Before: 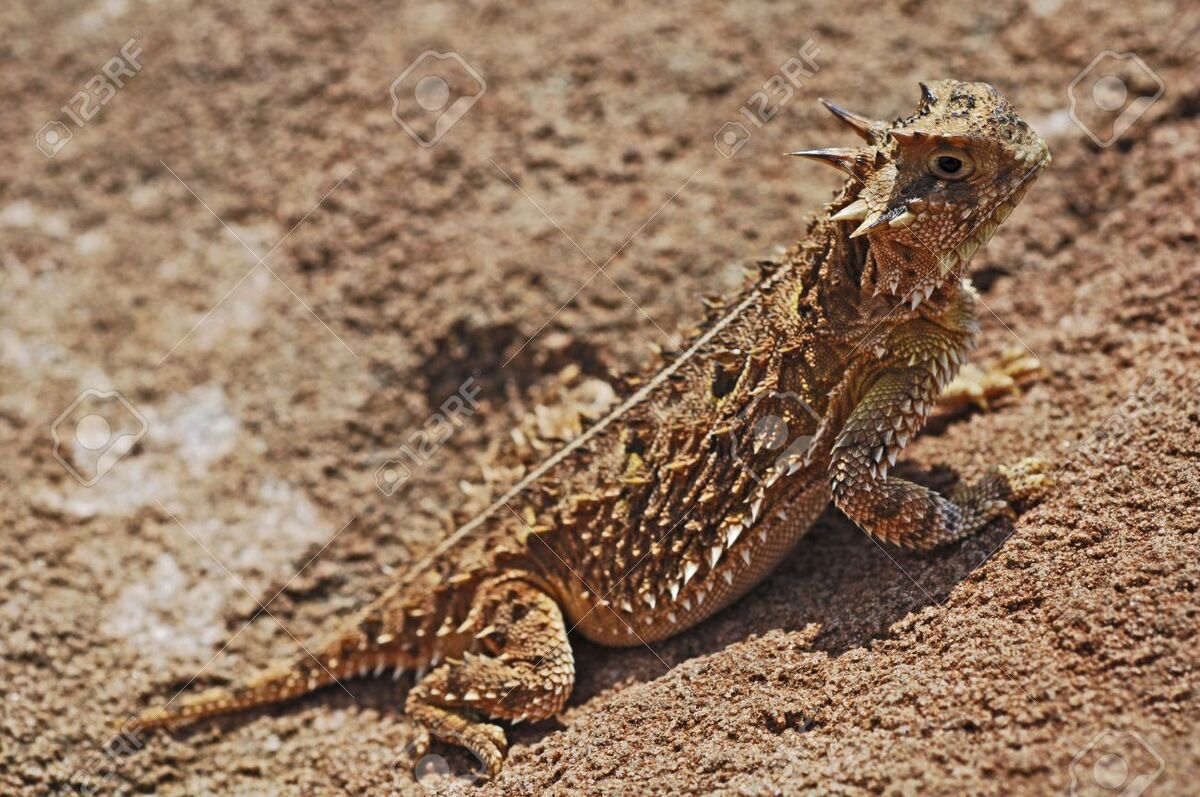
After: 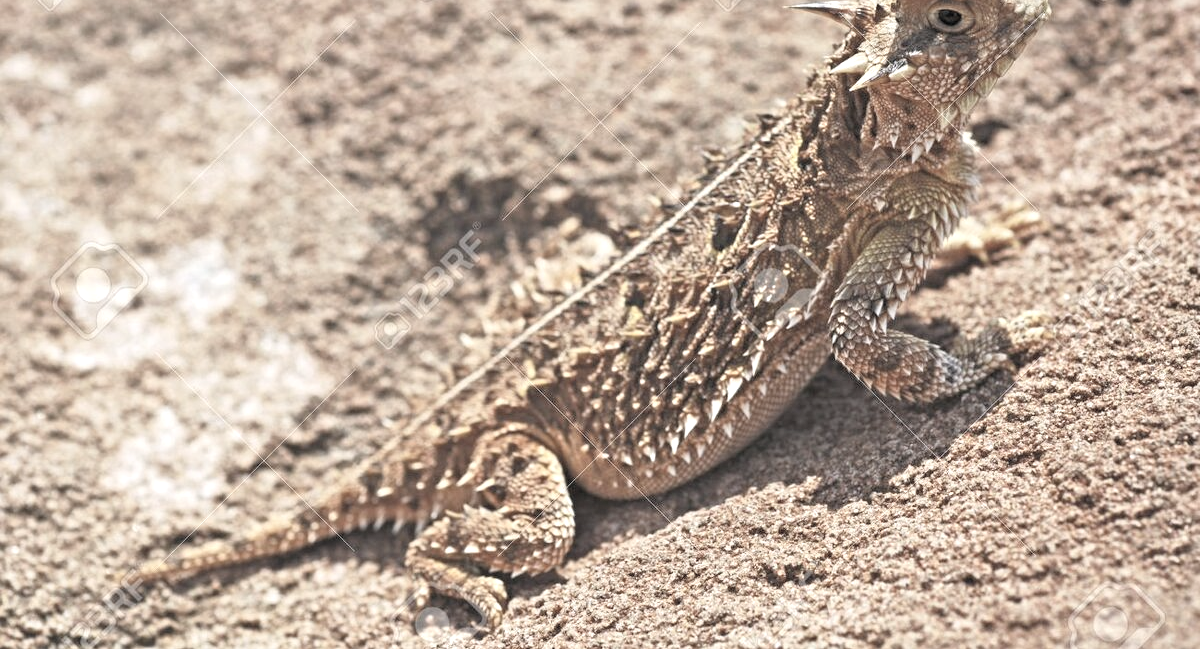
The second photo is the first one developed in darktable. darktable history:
crop and rotate: top 18.507%
exposure: black level correction 0, exposure 0.7 EV, compensate exposure bias true, compensate highlight preservation false
contrast brightness saturation: brightness 0.18, saturation -0.5
